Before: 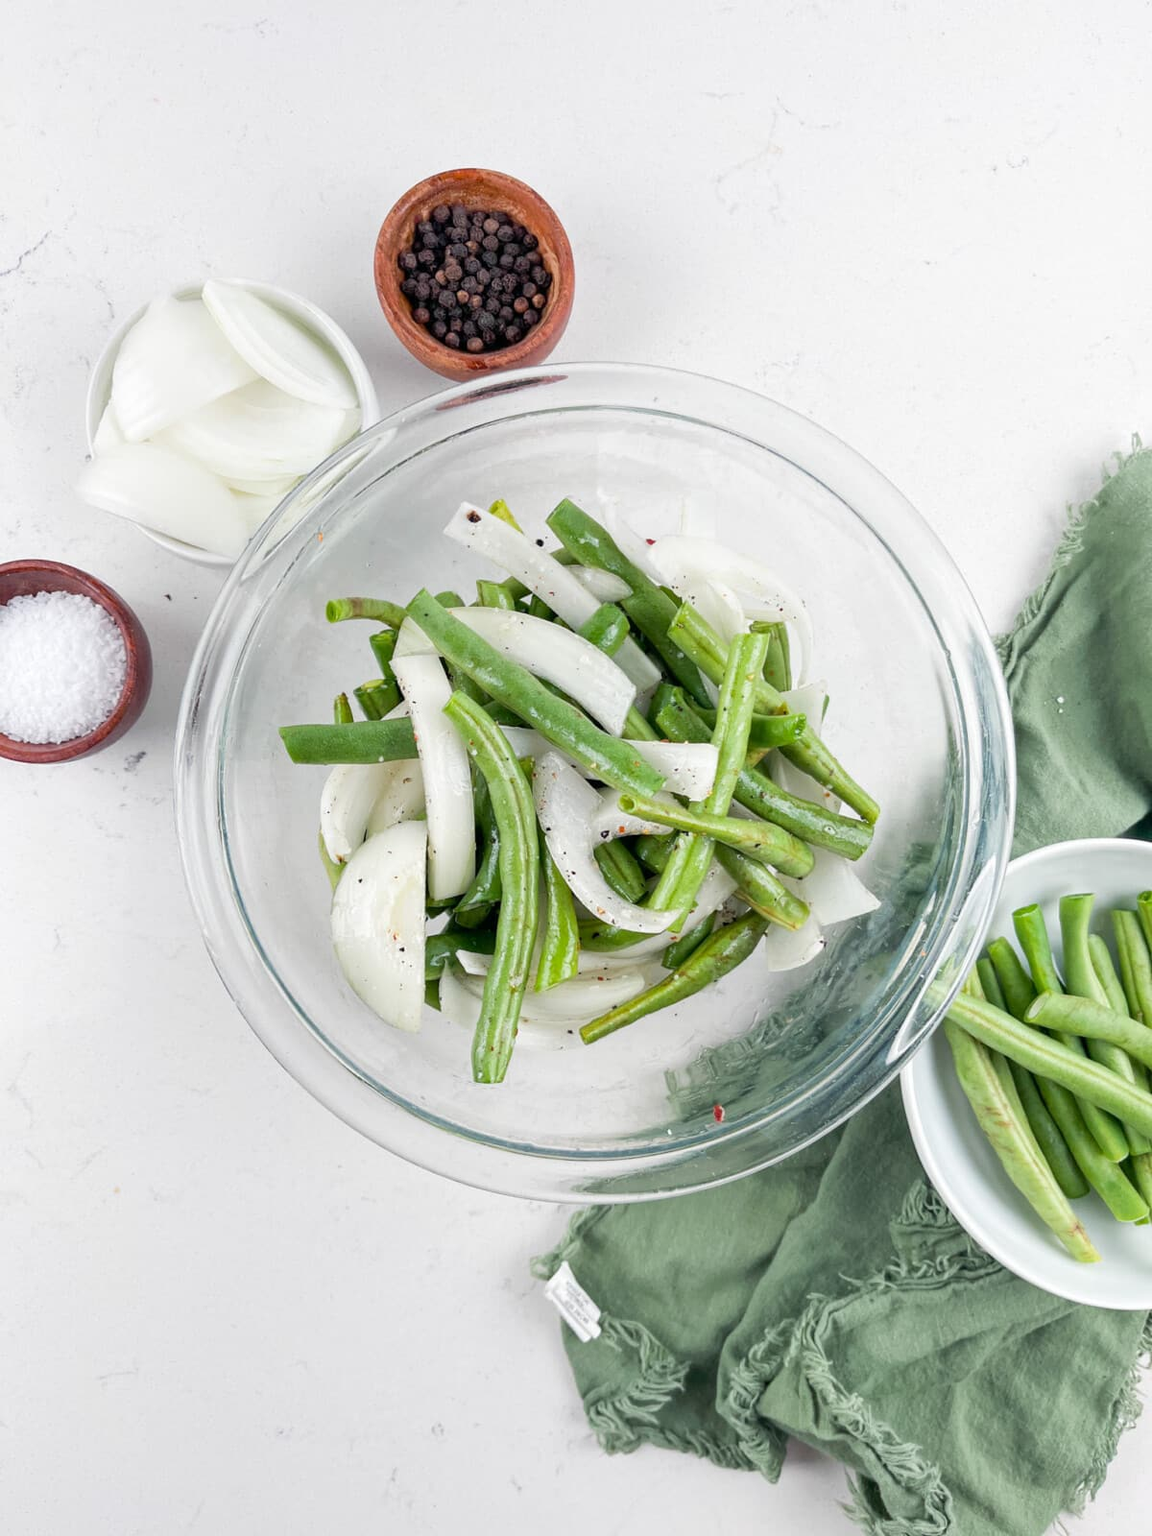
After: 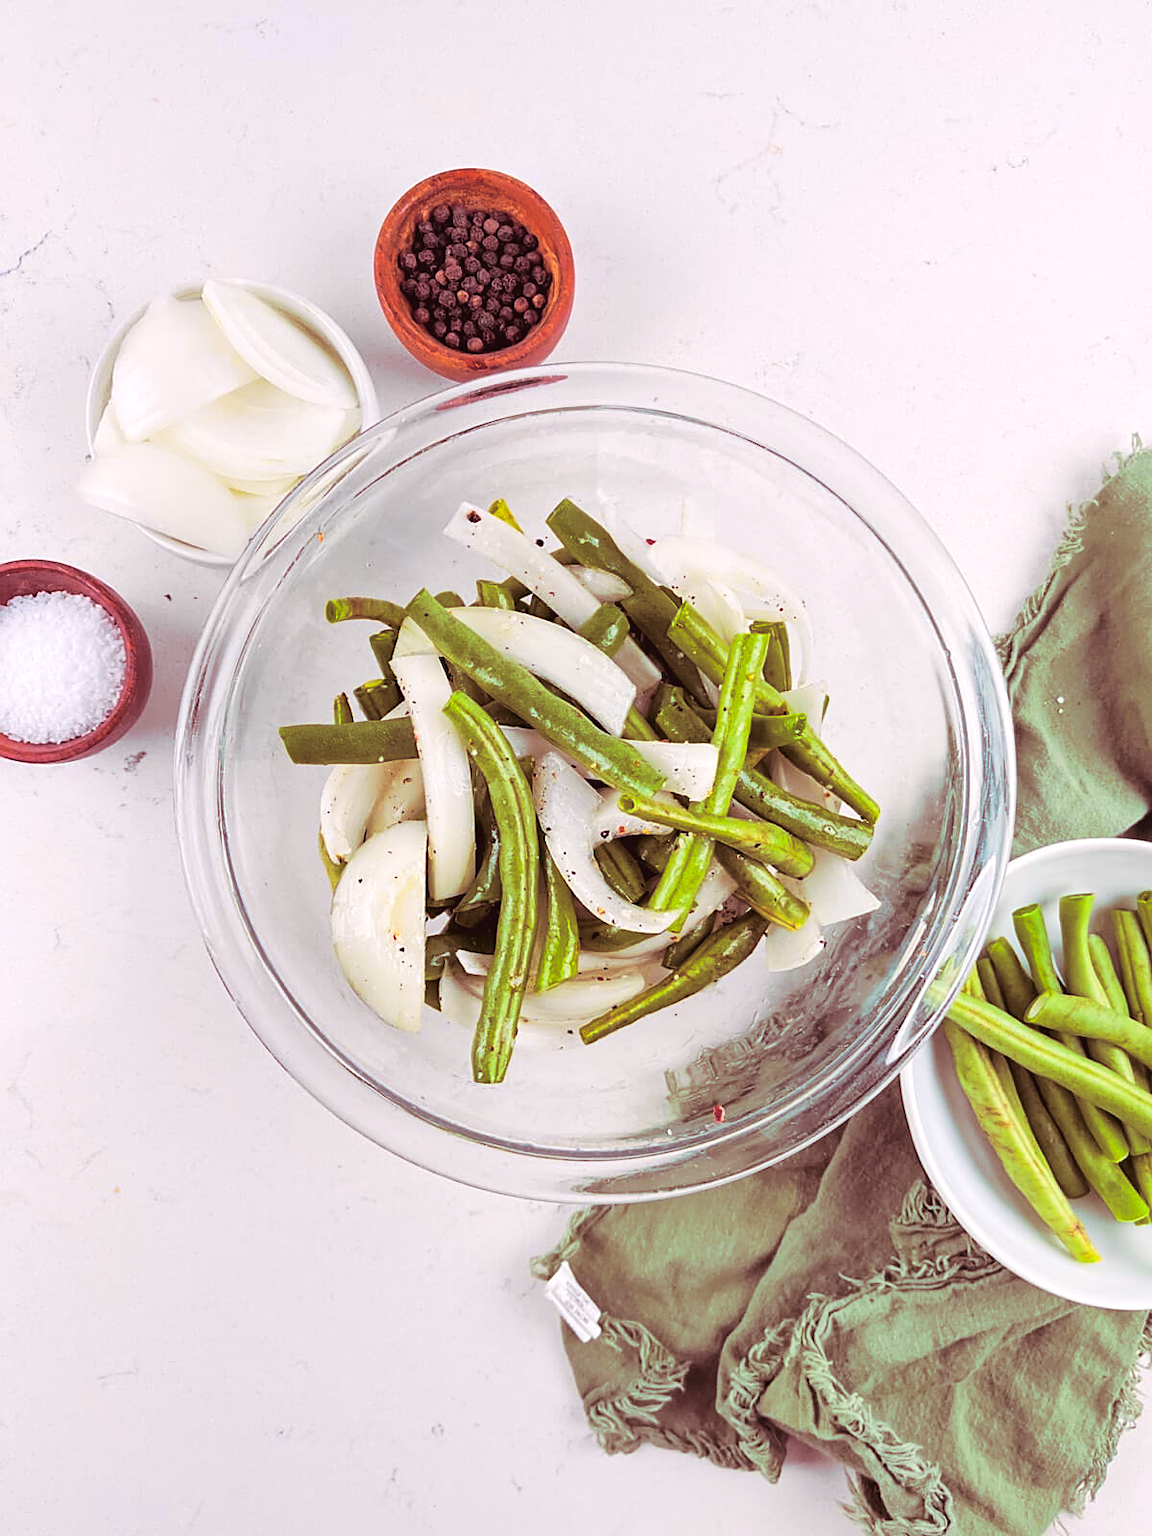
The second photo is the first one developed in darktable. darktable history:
tone curve: curves: ch0 [(0, 0.023) (0.103, 0.087) (0.295, 0.297) (0.445, 0.531) (0.553, 0.665) (0.735, 0.843) (0.994, 1)]; ch1 [(0, 0) (0.414, 0.395) (0.447, 0.447) (0.485, 0.5) (0.512, 0.524) (0.542, 0.581) (0.581, 0.632) (0.646, 0.715) (1, 1)]; ch2 [(0, 0) (0.369, 0.388) (0.449, 0.431) (0.478, 0.471) (0.516, 0.517) (0.579, 0.624) (0.674, 0.775) (1, 1)], color space Lab, independent channels, preserve colors none
color balance rgb: shadows fall-off 101%, linear chroma grading › mid-tones 7.63%, perceptual saturation grading › mid-tones 11.68%, mask middle-gray fulcrum 22.45%, global vibrance 10.11%, saturation formula JzAzBz (2021)
split-toning: highlights › hue 187.2°, highlights › saturation 0.83, balance -68.05, compress 56.43%
shadows and highlights: on, module defaults
sharpen: on, module defaults
